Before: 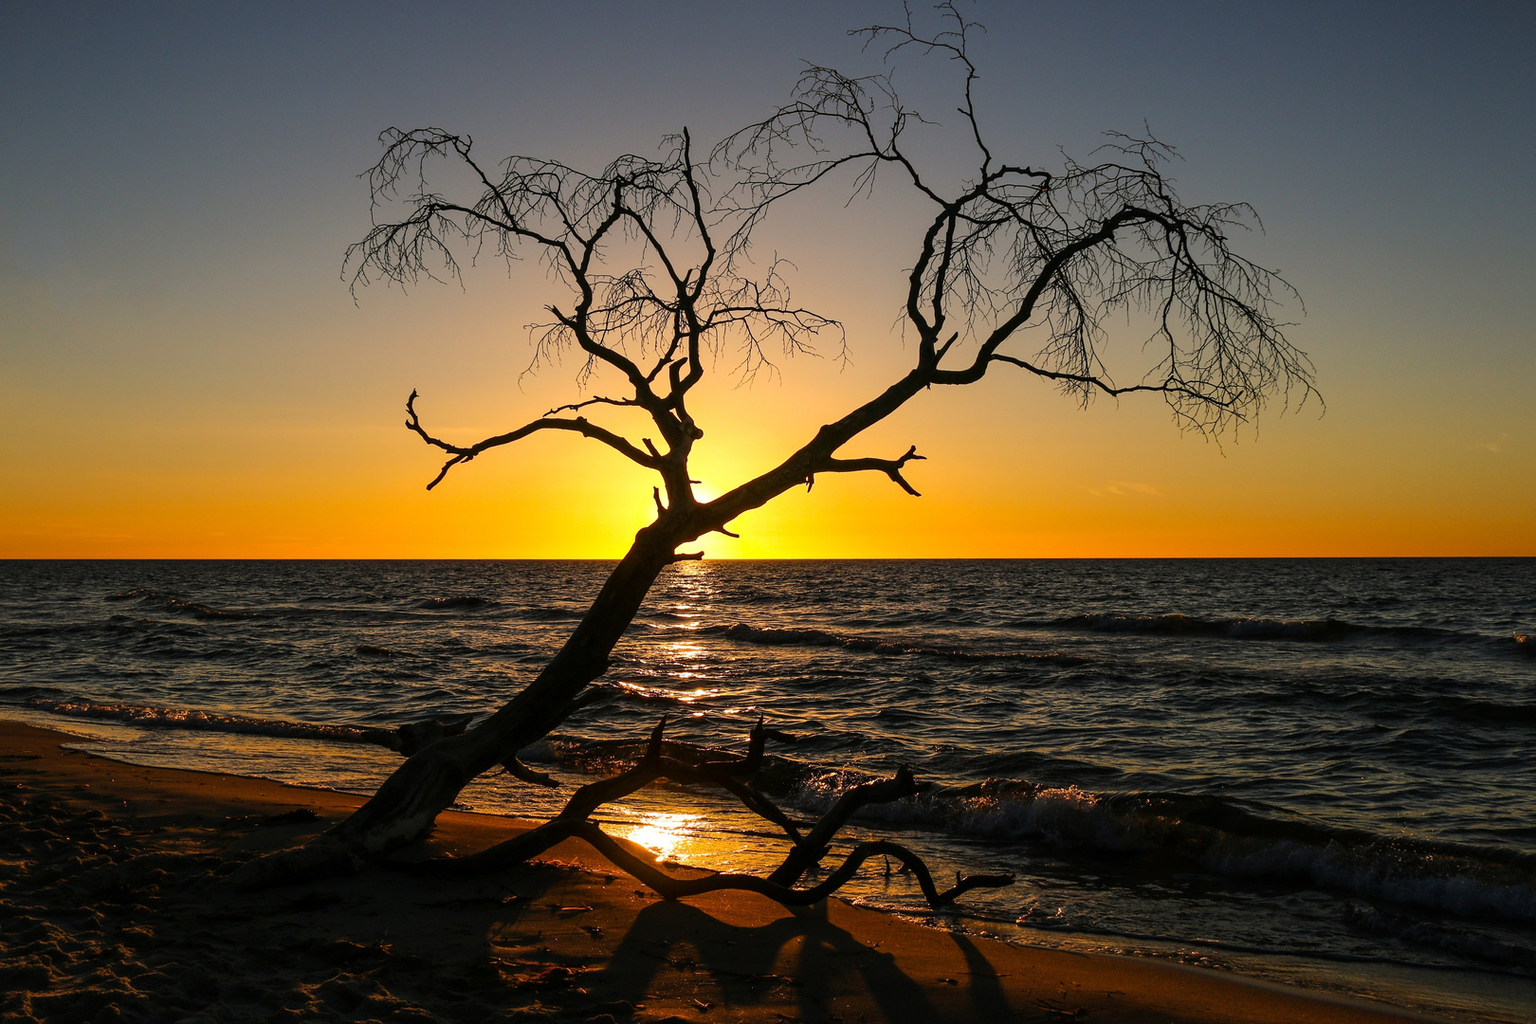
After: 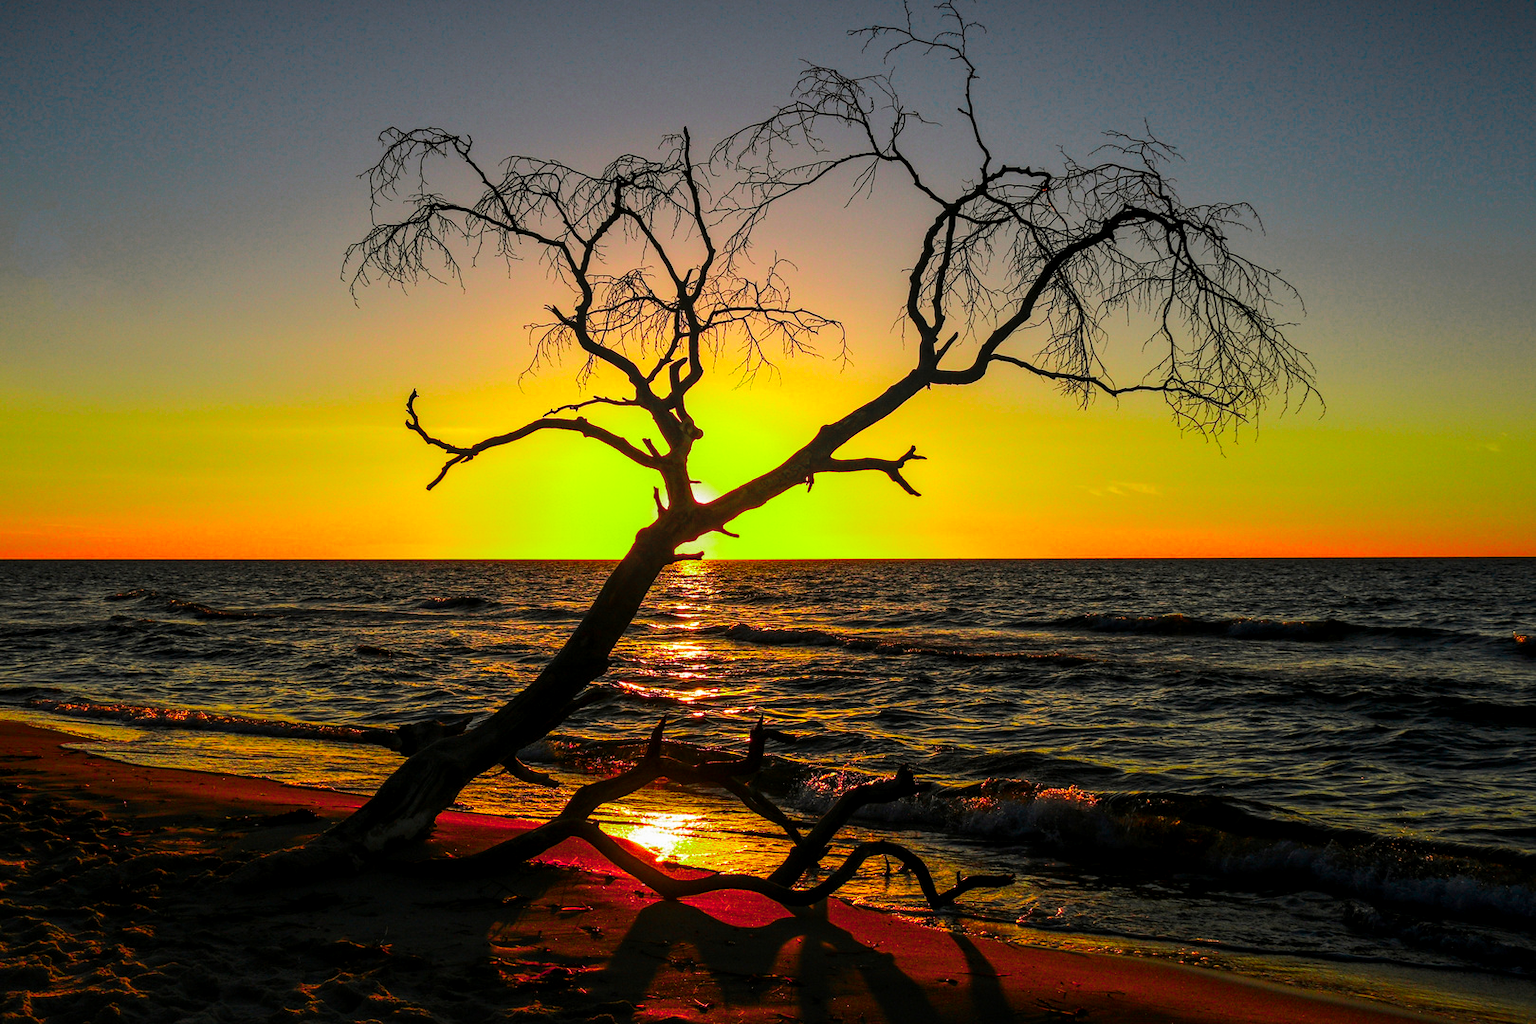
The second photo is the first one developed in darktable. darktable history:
local contrast: detail 130%
color balance rgb: linear chroma grading › global chroma 15%, perceptual saturation grading › global saturation 30%
color zones: curves: ch0 [(0, 0.533) (0.126, 0.533) (0.234, 0.533) (0.368, 0.357) (0.5, 0.5) (0.625, 0.5) (0.74, 0.637) (0.875, 0.5)]; ch1 [(0.004, 0.708) (0.129, 0.662) (0.25, 0.5) (0.375, 0.331) (0.496, 0.396) (0.625, 0.649) (0.739, 0.26) (0.875, 0.5) (1, 0.478)]; ch2 [(0, 0.409) (0.132, 0.403) (0.236, 0.558) (0.379, 0.448) (0.5, 0.5) (0.625, 0.5) (0.691, 0.39) (0.875, 0.5)]
